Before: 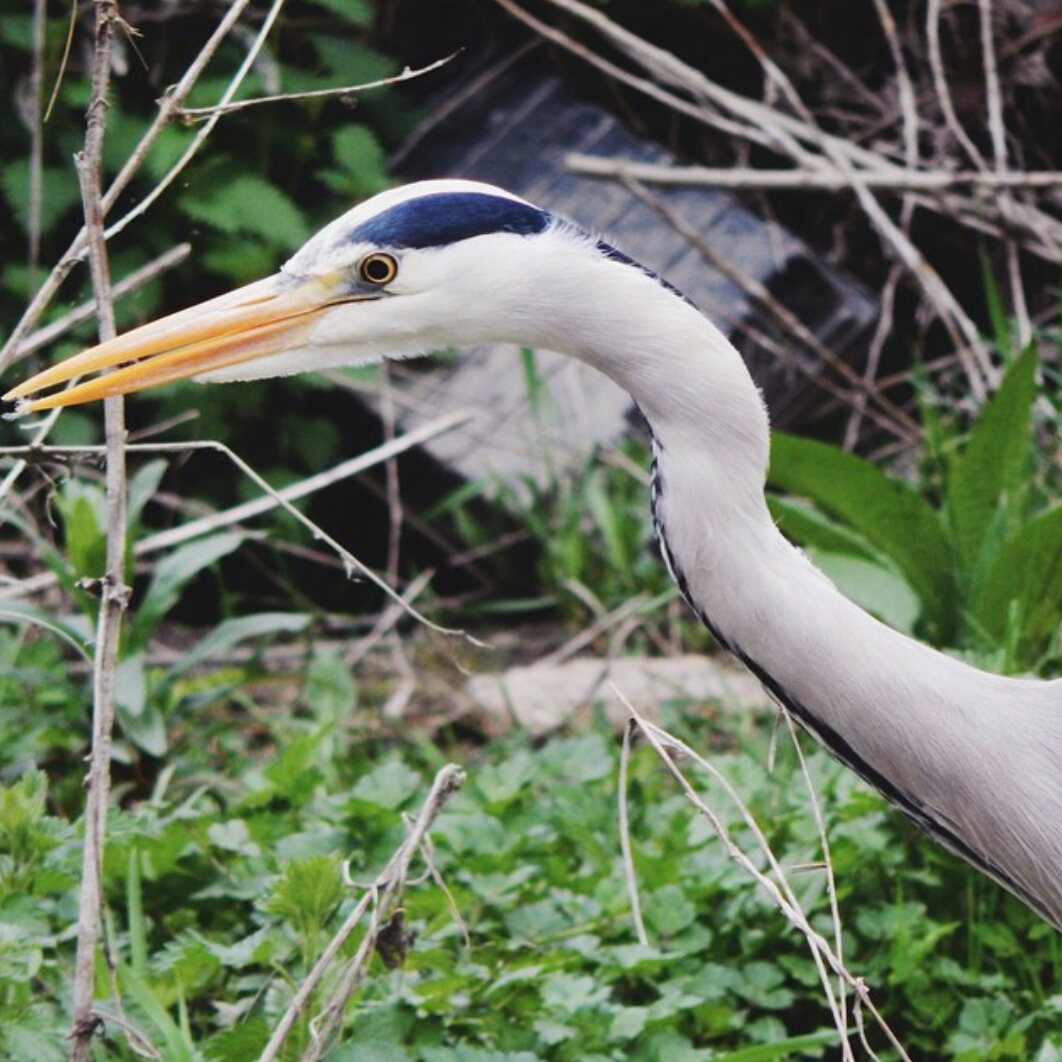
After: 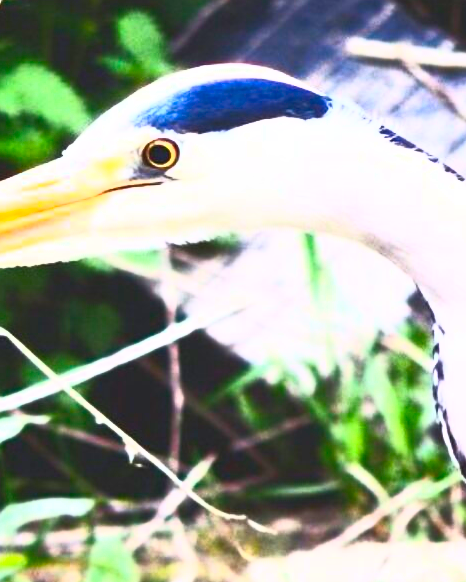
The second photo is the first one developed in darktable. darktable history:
exposure: exposure 0.125 EV, compensate highlight preservation false
crop: left 20.557%, top 10.854%, right 35.515%, bottom 34.299%
contrast brightness saturation: contrast 0.995, brightness 0.984, saturation 1
